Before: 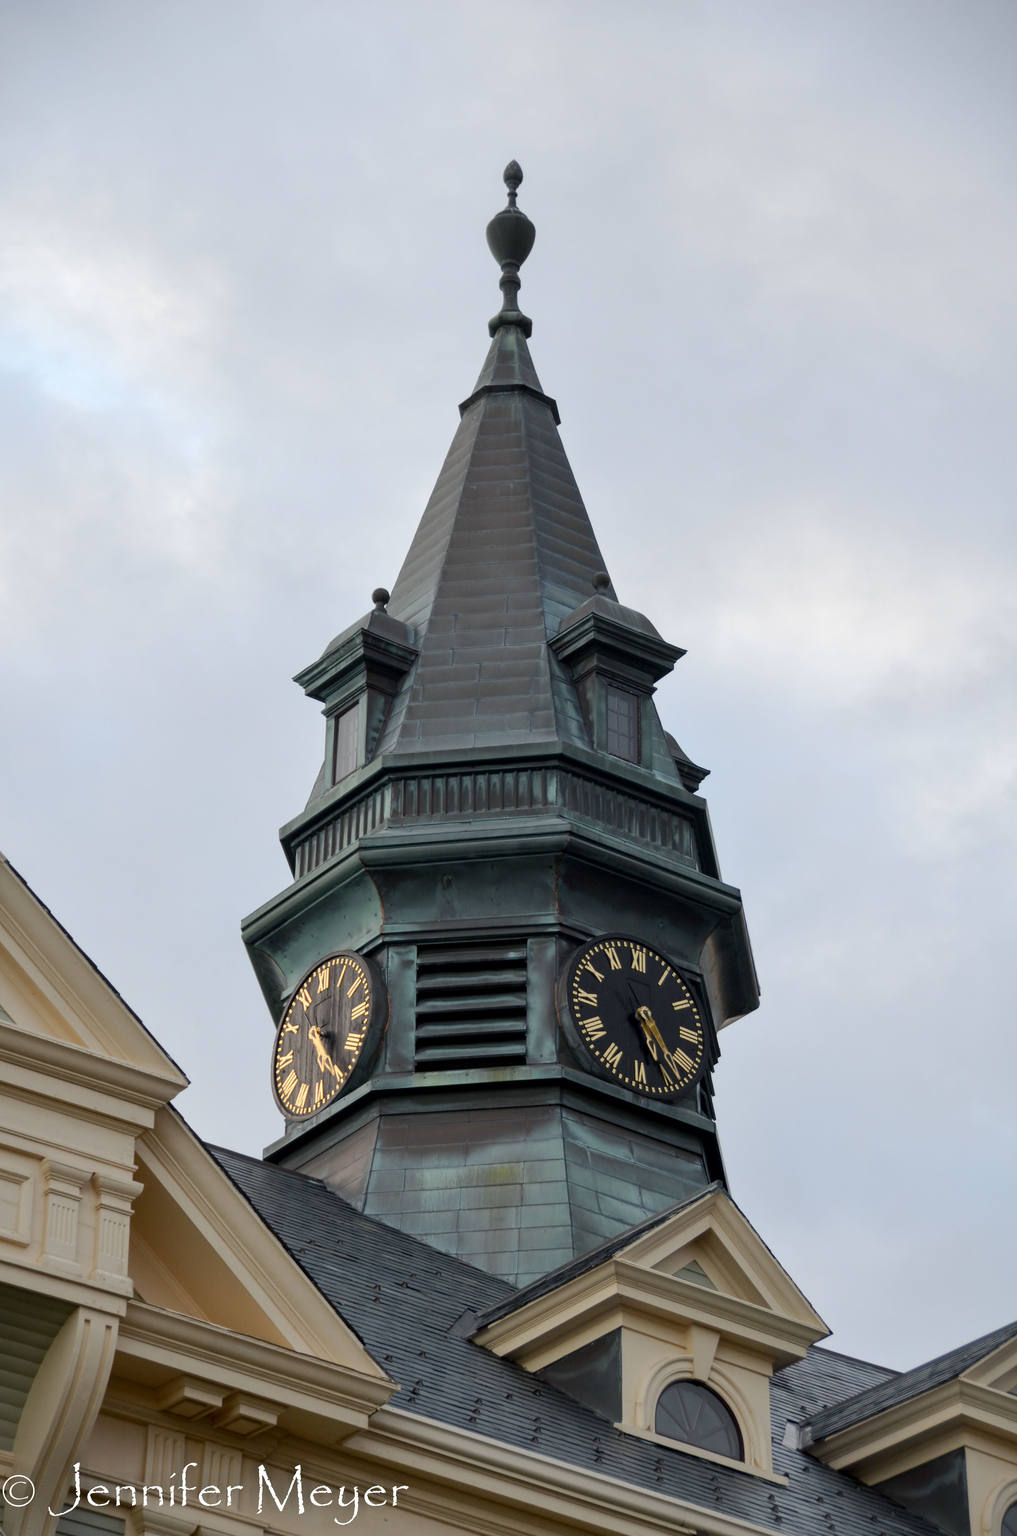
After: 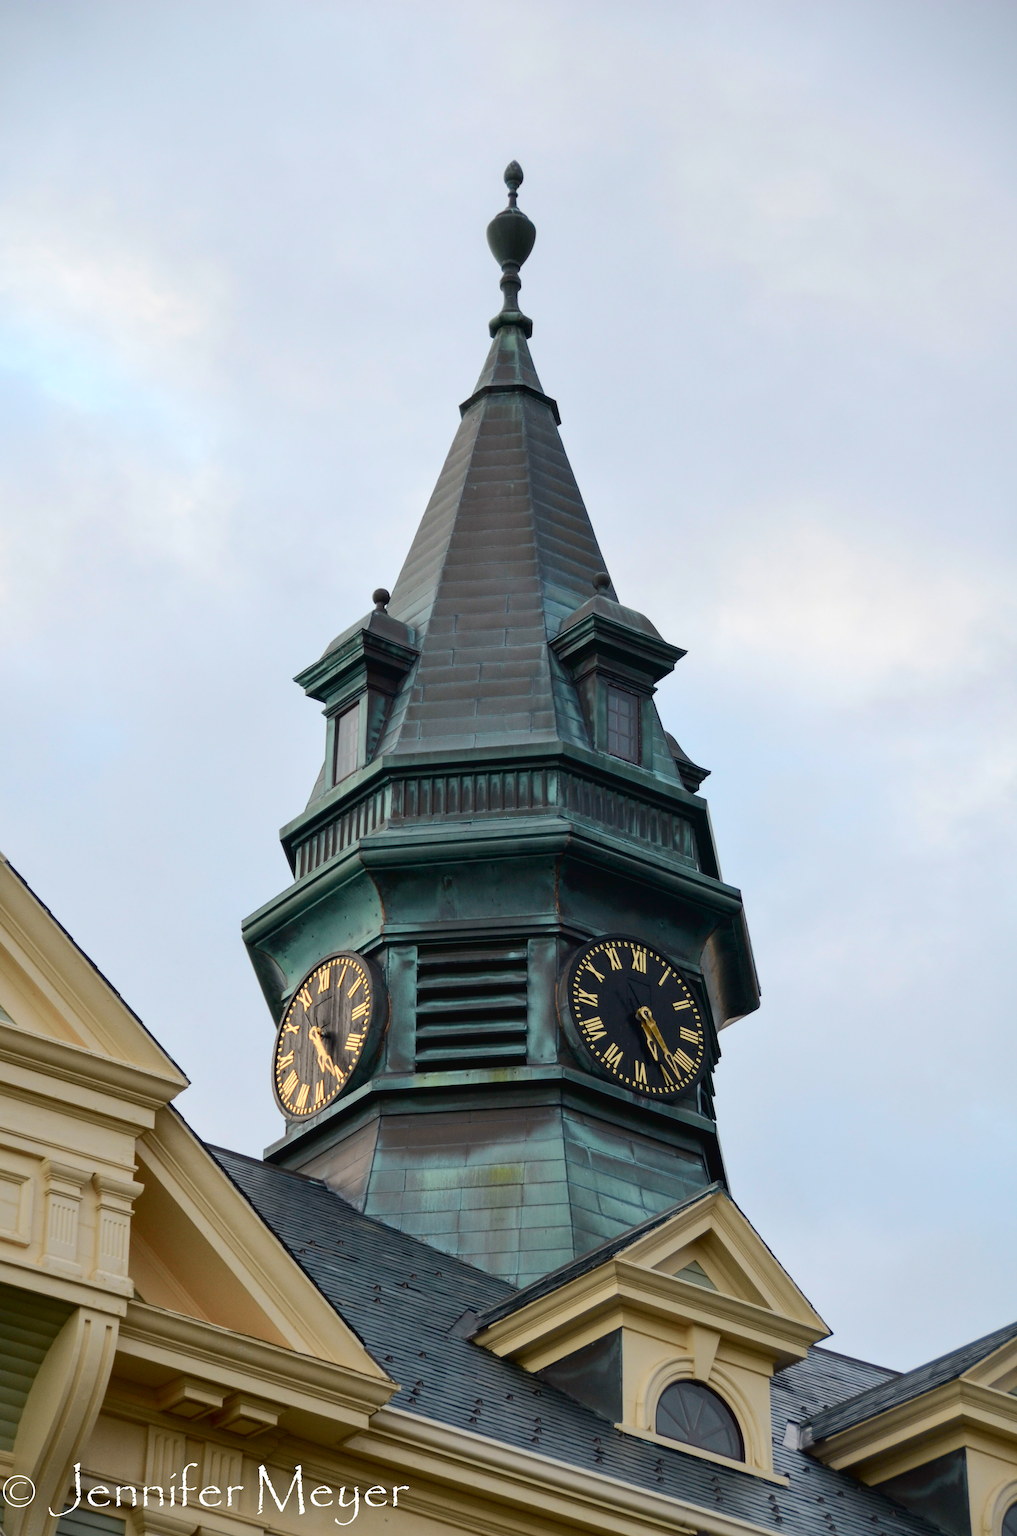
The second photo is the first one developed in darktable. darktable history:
tone curve: curves: ch0 [(0, 0.024) (0.049, 0.038) (0.176, 0.162) (0.325, 0.324) (0.438, 0.465) (0.598, 0.645) (0.843, 0.879) (1, 1)]; ch1 [(0, 0) (0.351, 0.347) (0.446, 0.42) (0.481, 0.463) (0.504, 0.504) (0.522, 0.521) (0.546, 0.563) (0.622, 0.664) (0.728, 0.786) (1, 1)]; ch2 [(0, 0) (0.327, 0.324) (0.427, 0.413) (0.458, 0.444) (0.502, 0.504) (0.526, 0.539) (0.547, 0.581) (0.612, 0.634) (0.76, 0.765) (1, 1)], color space Lab, independent channels, preserve colors none
